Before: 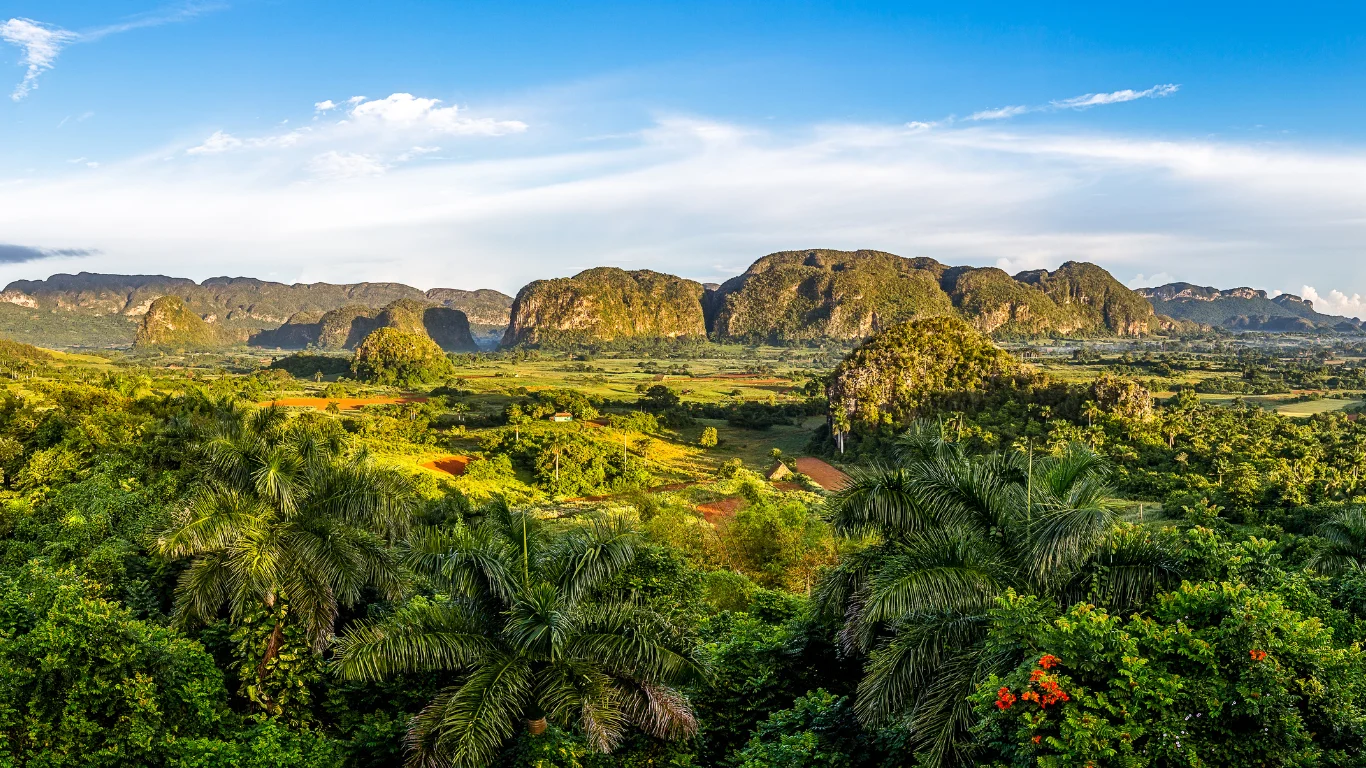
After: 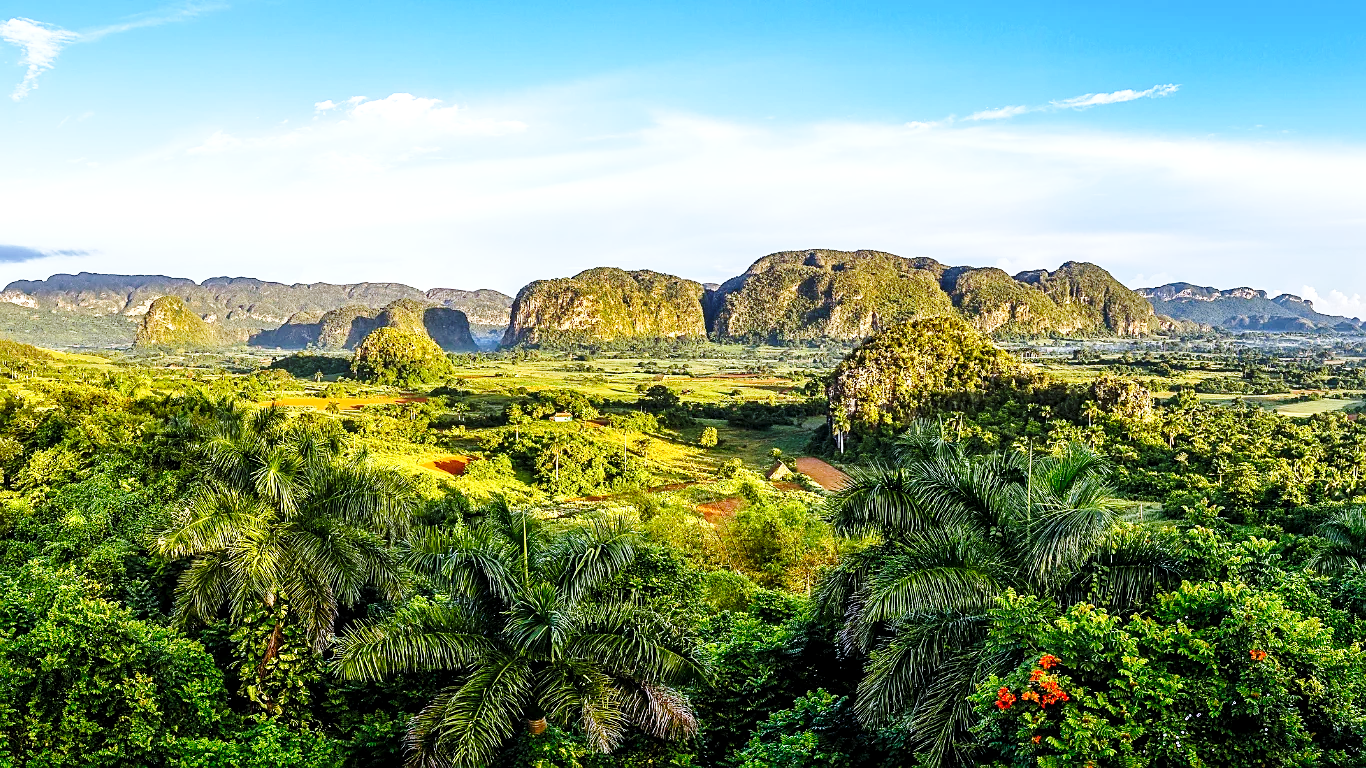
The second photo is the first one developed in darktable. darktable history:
white balance: red 0.931, blue 1.11
local contrast: highlights 100%, shadows 100%, detail 120%, midtone range 0.2
base curve: curves: ch0 [(0, 0) (0.028, 0.03) (0.121, 0.232) (0.46, 0.748) (0.859, 0.968) (1, 1)], preserve colors none
sharpen: radius 1.458, amount 0.398, threshold 1.271
